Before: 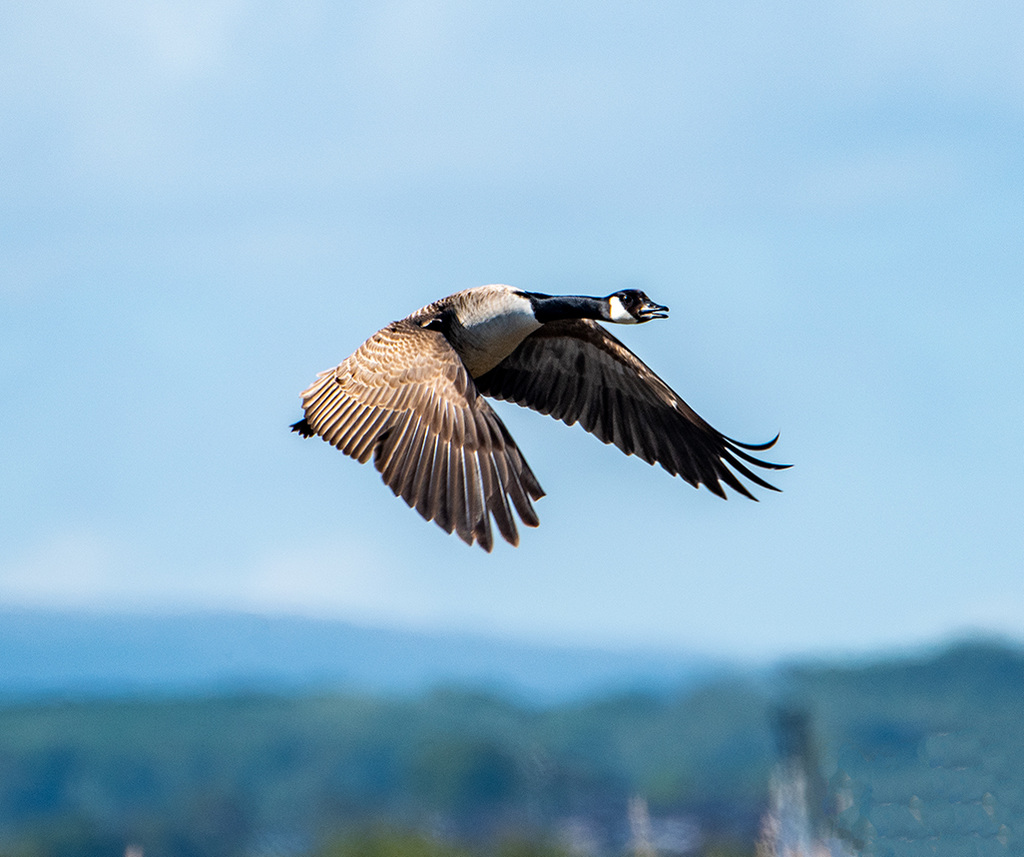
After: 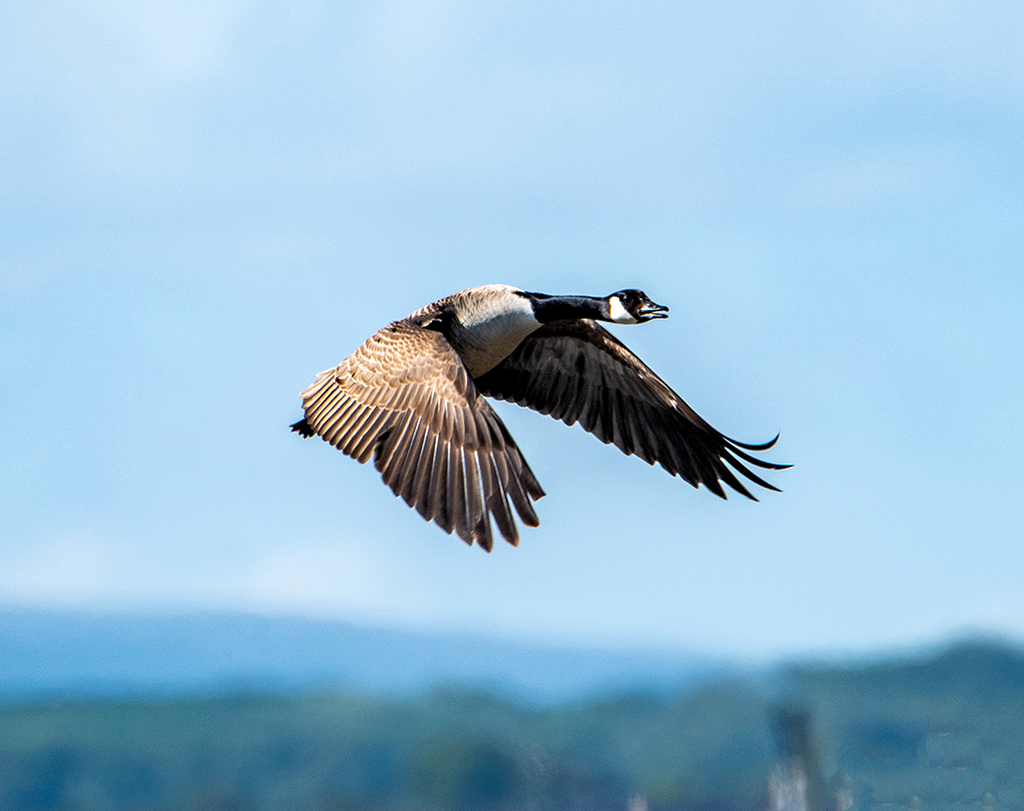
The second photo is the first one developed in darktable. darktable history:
crop and rotate: top 0.001%, bottom 5.293%
levels: levels [0.016, 0.492, 0.969]
